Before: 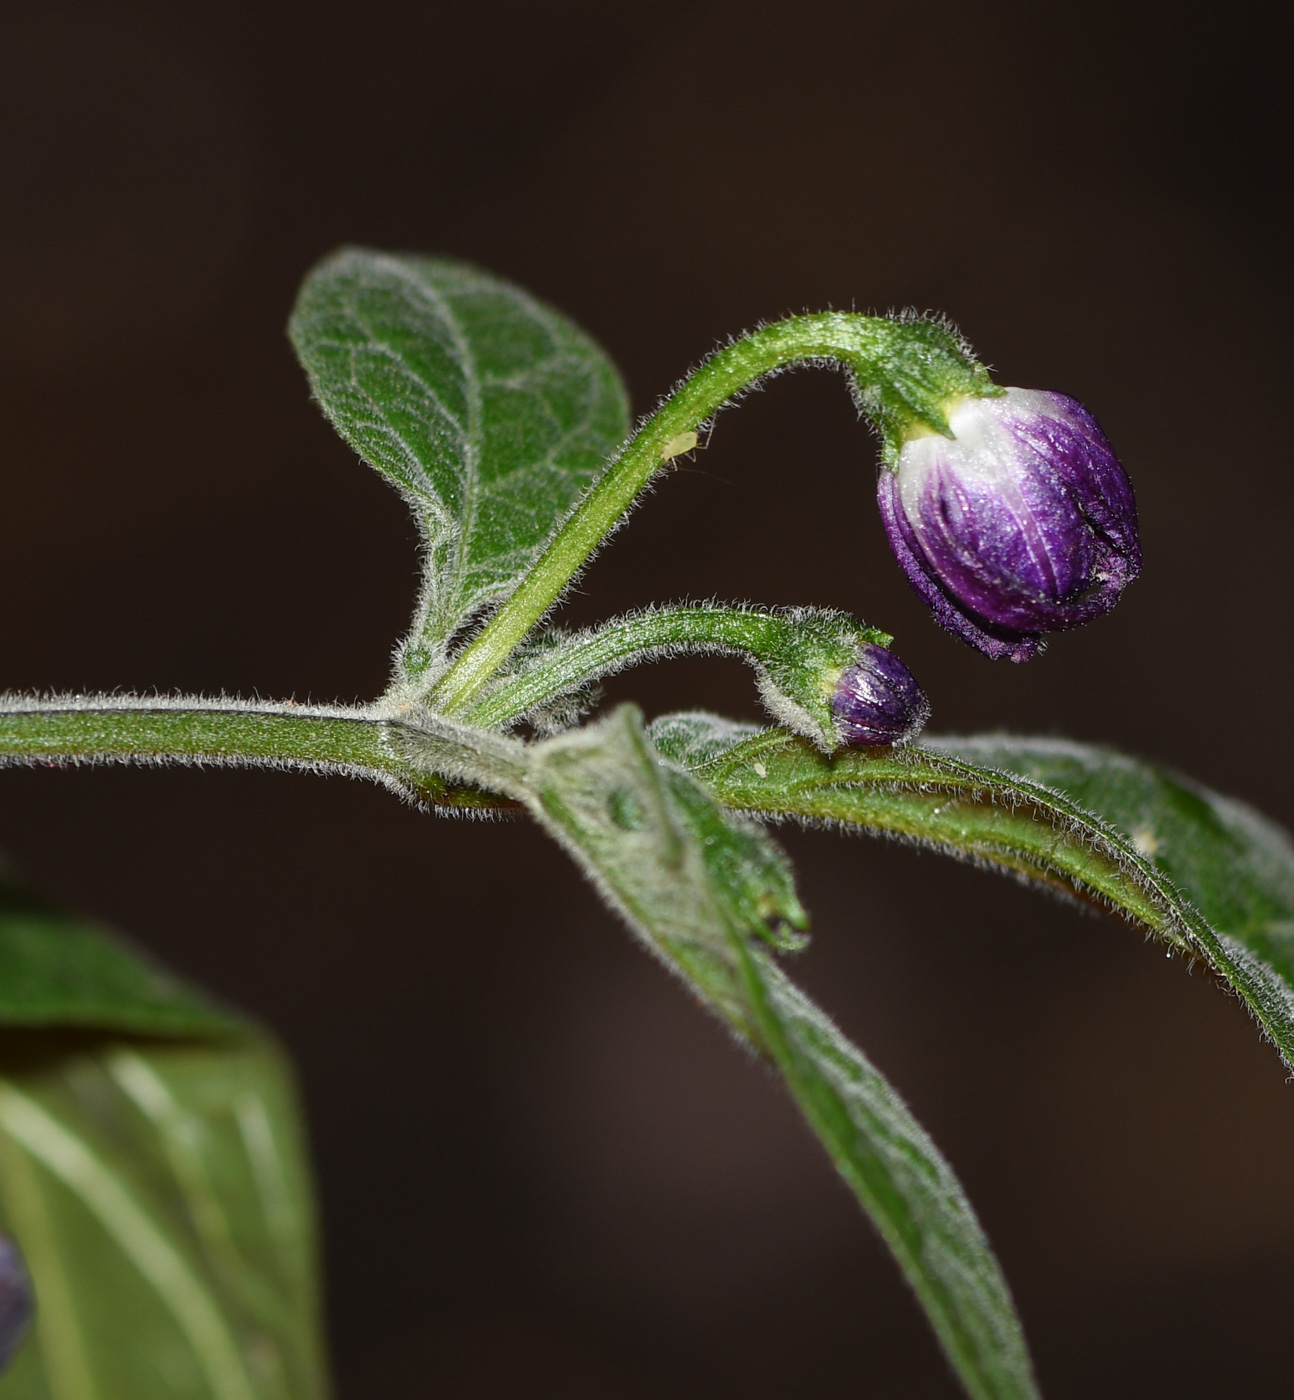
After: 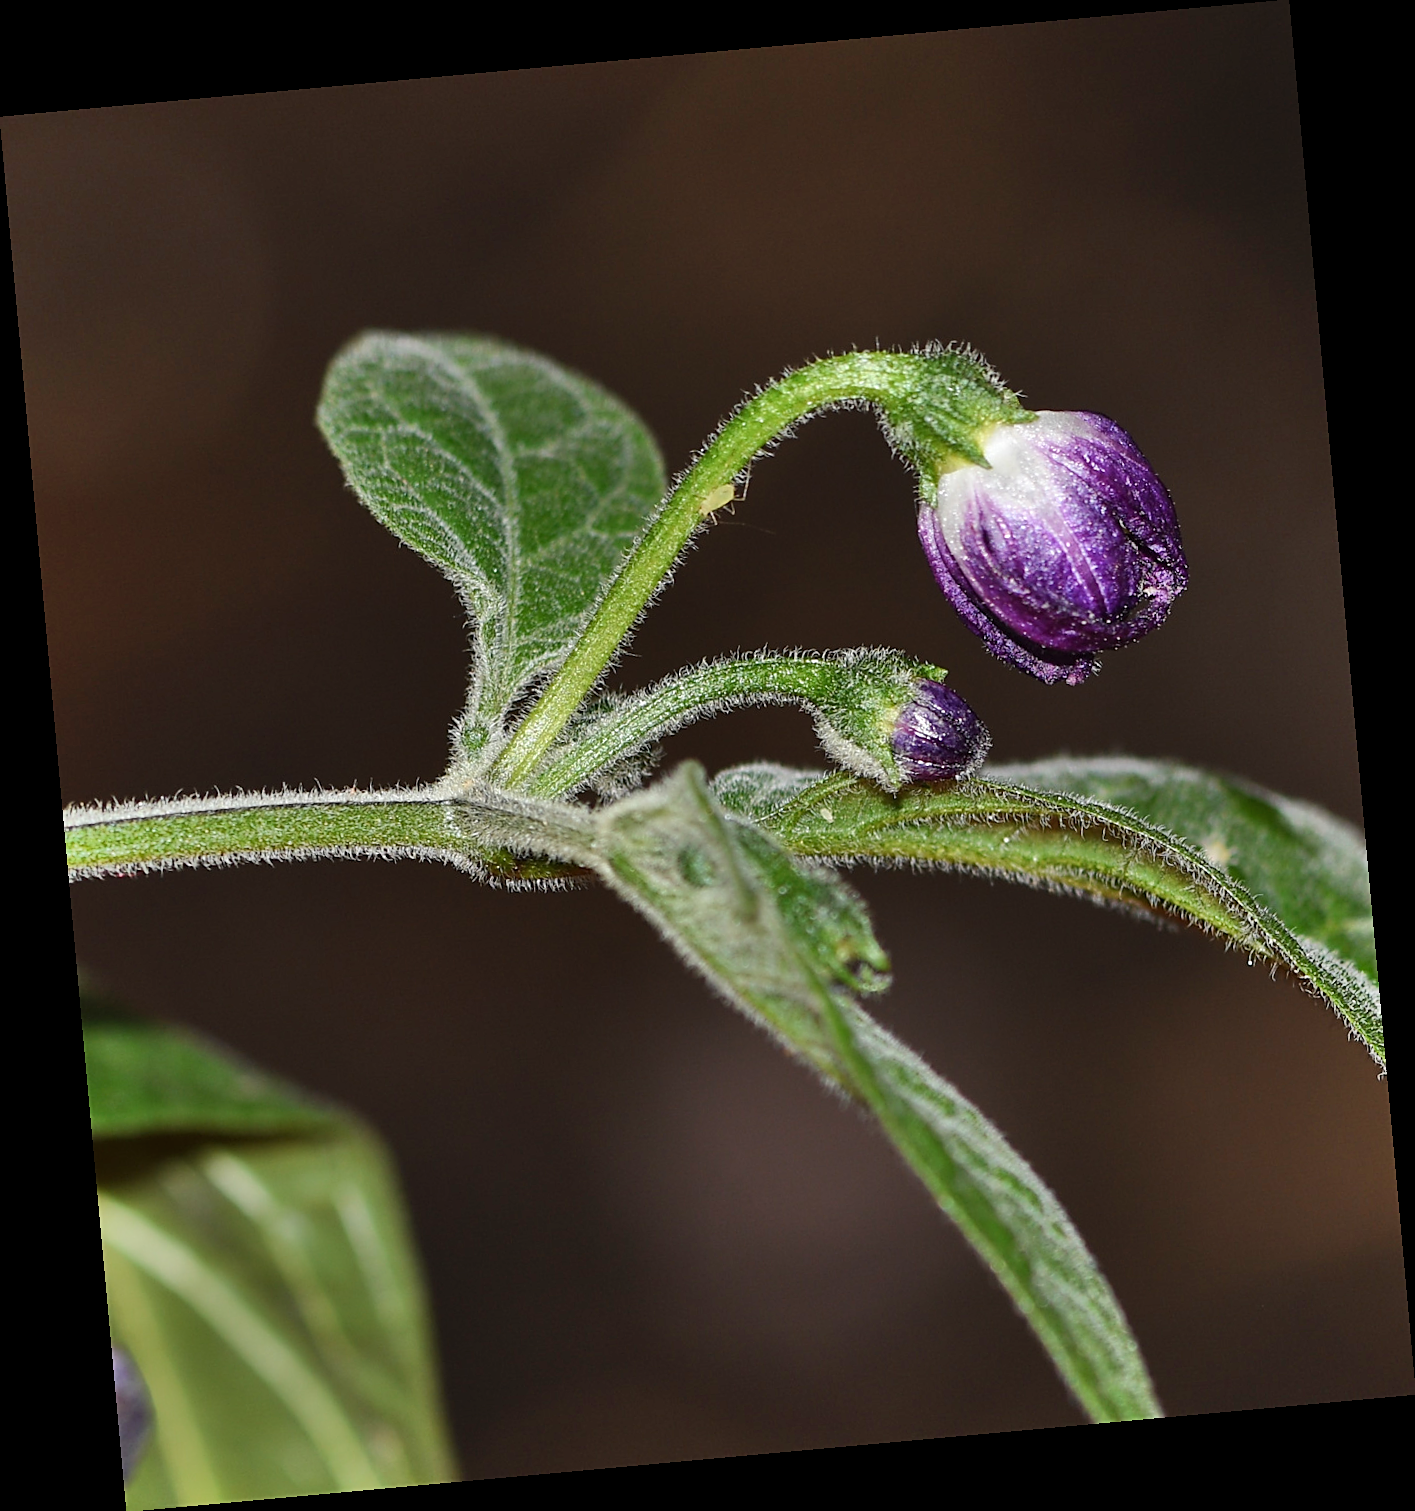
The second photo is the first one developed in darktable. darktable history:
sharpen: on, module defaults
shadows and highlights: soften with gaussian
rotate and perspective: rotation -5.2°, automatic cropping off
